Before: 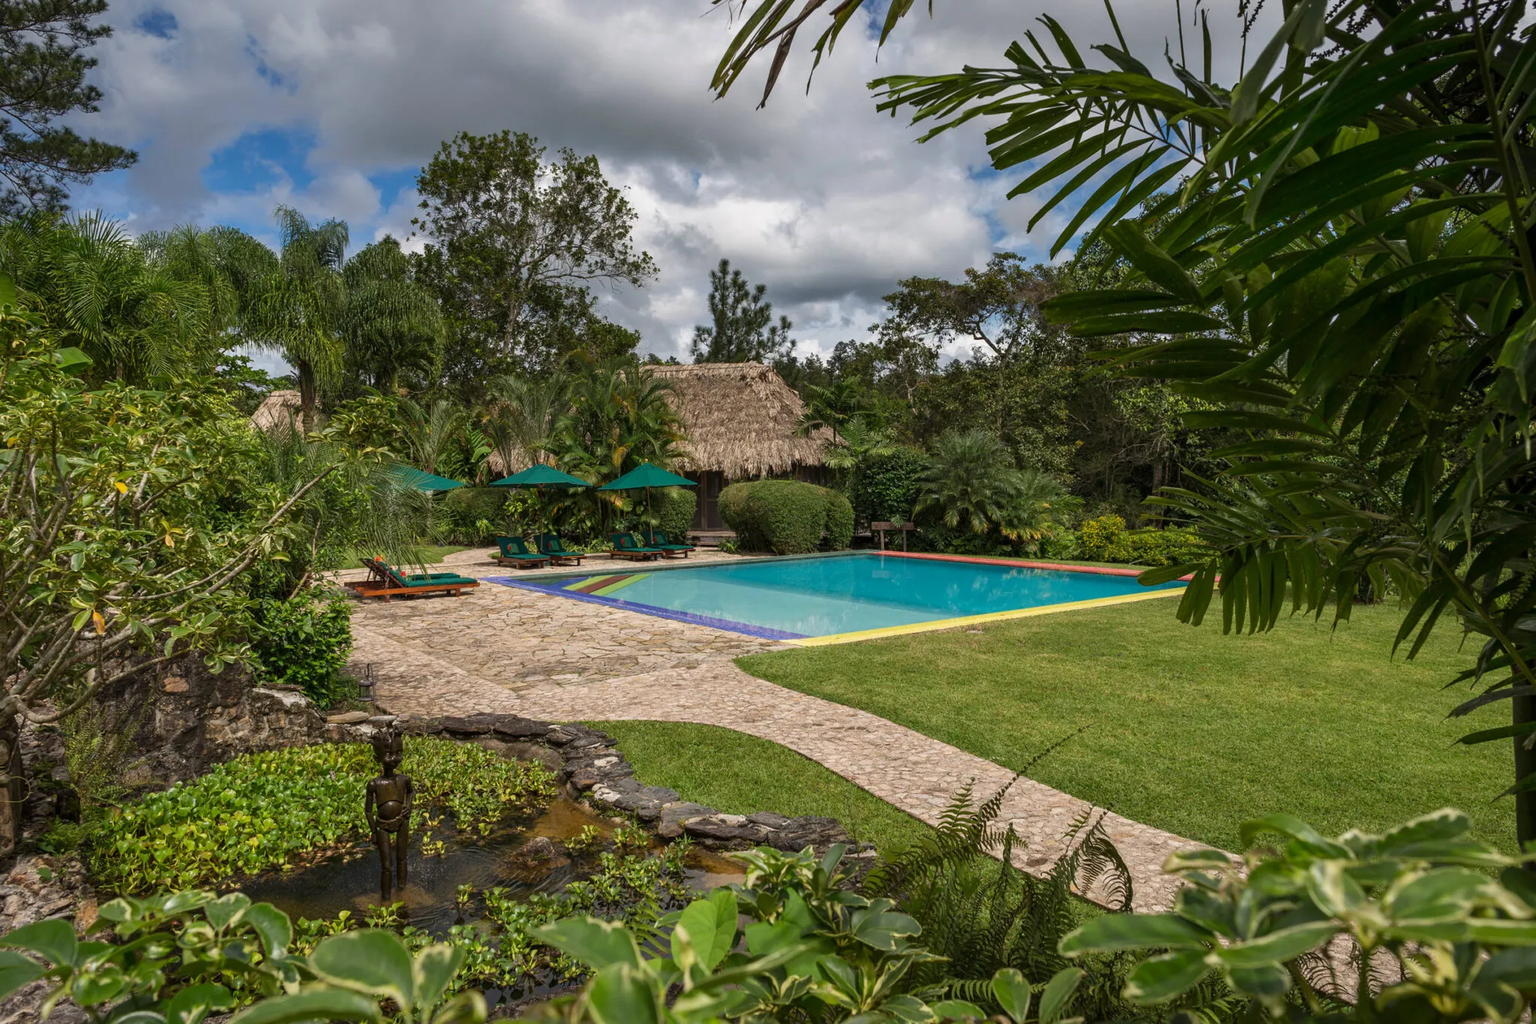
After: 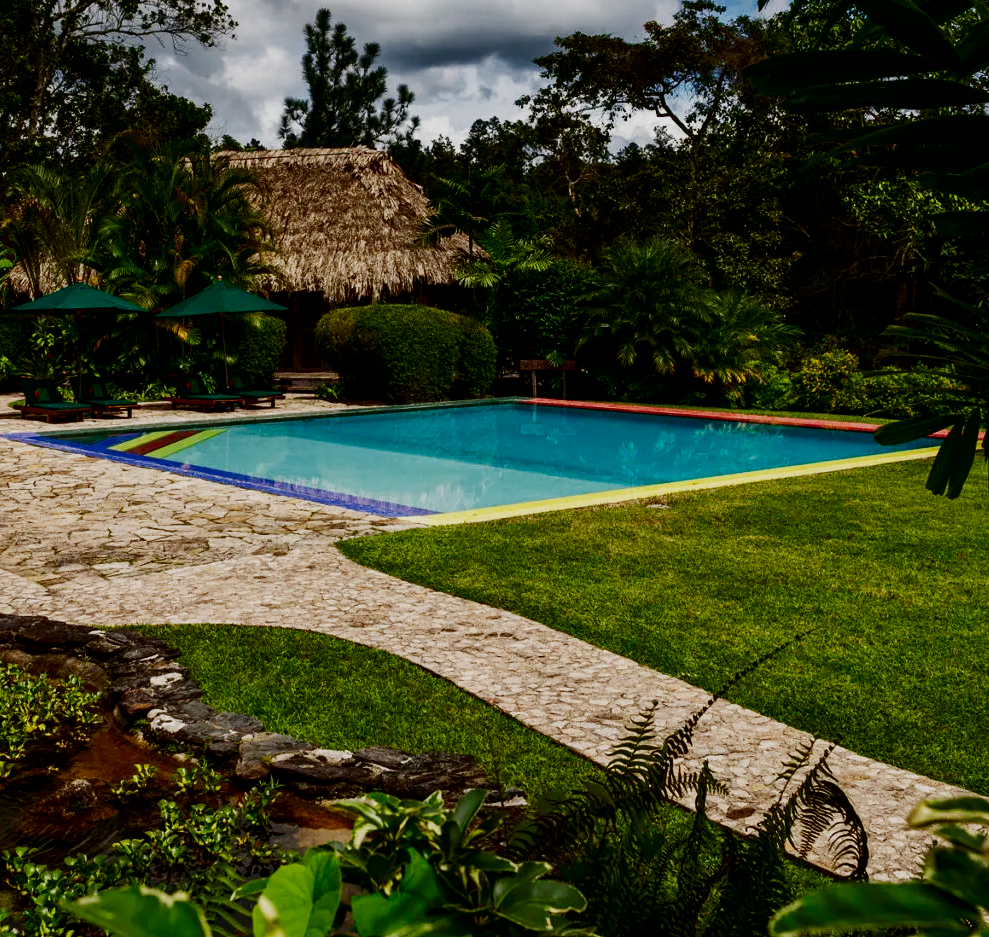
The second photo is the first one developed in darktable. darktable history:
sigmoid: contrast 2, skew -0.2, preserve hue 0%, red attenuation 0.1, red rotation 0.035, green attenuation 0.1, green rotation -0.017, blue attenuation 0.15, blue rotation -0.052, base primaries Rec2020
crop: left 31.379%, top 24.658%, right 20.326%, bottom 6.628%
contrast brightness saturation: contrast 0.1, brightness -0.26, saturation 0.14
